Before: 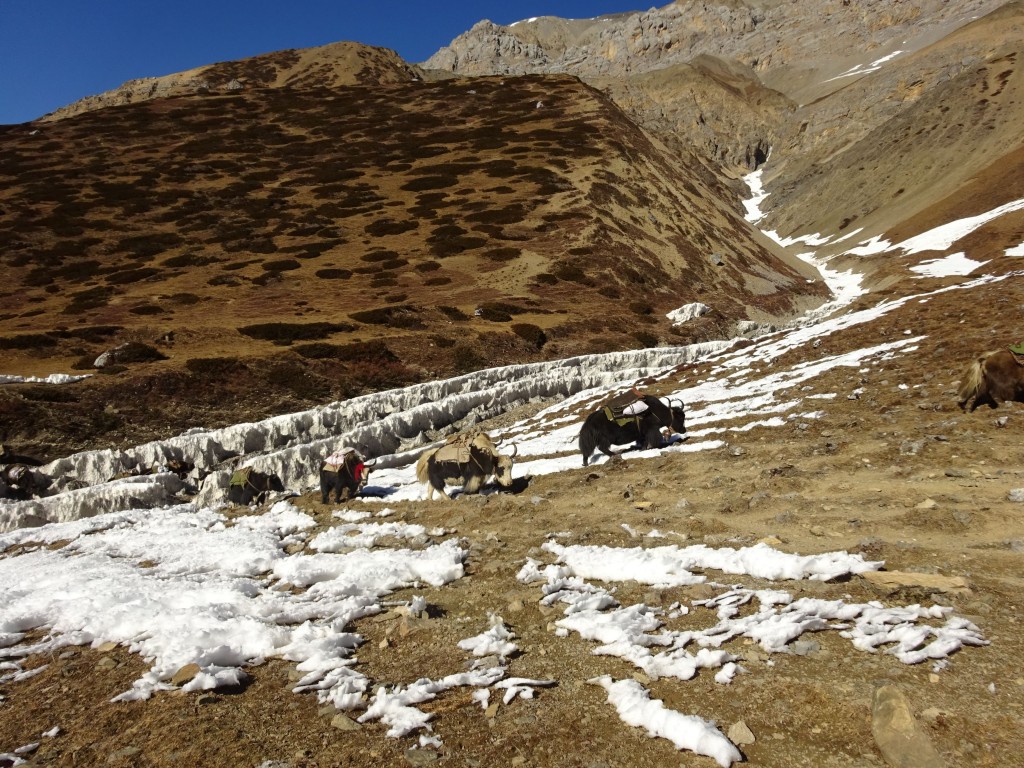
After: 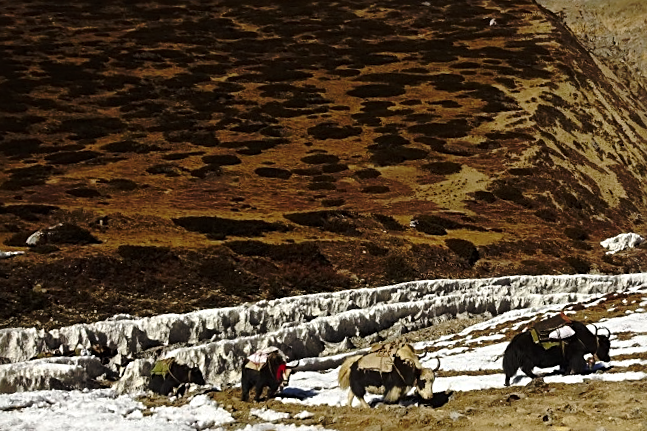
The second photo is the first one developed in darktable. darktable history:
crop and rotate: angle -4.99°, left 2.122%, top 6.945%, right 27.566%, bottom 30.519%
sharpen: on, module defaults
base curve: curves: ch0 [(0, 0) (0.073, 0.04) (0.157, 0.139) (0.492, 0.492) (0.758, 0.758) (1, 1)], preserve colors none
